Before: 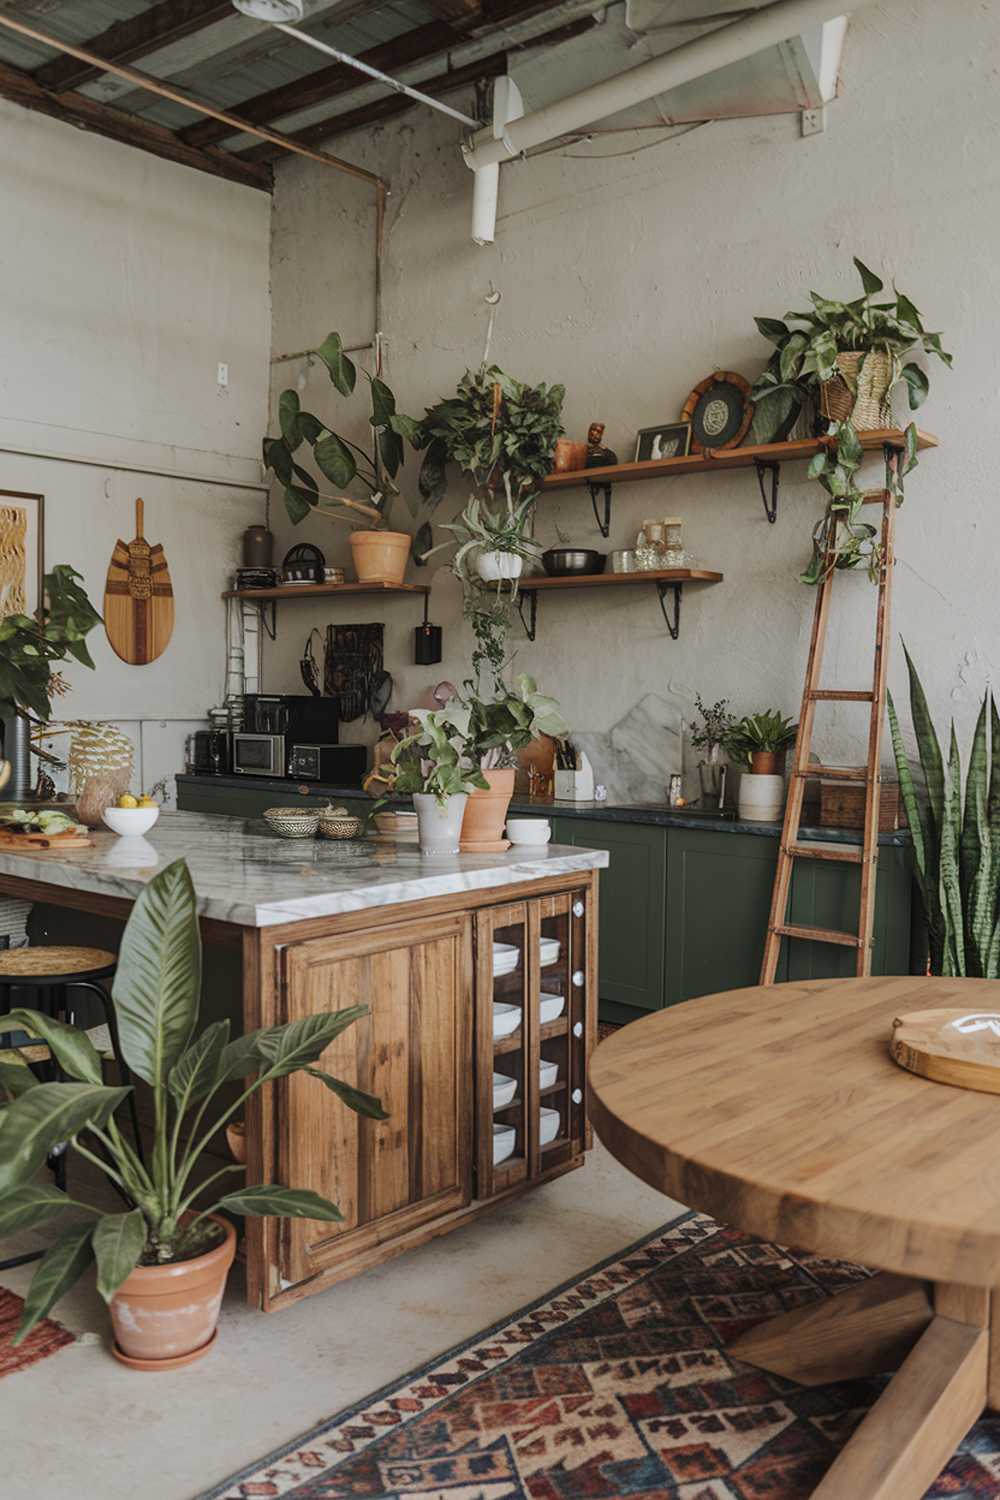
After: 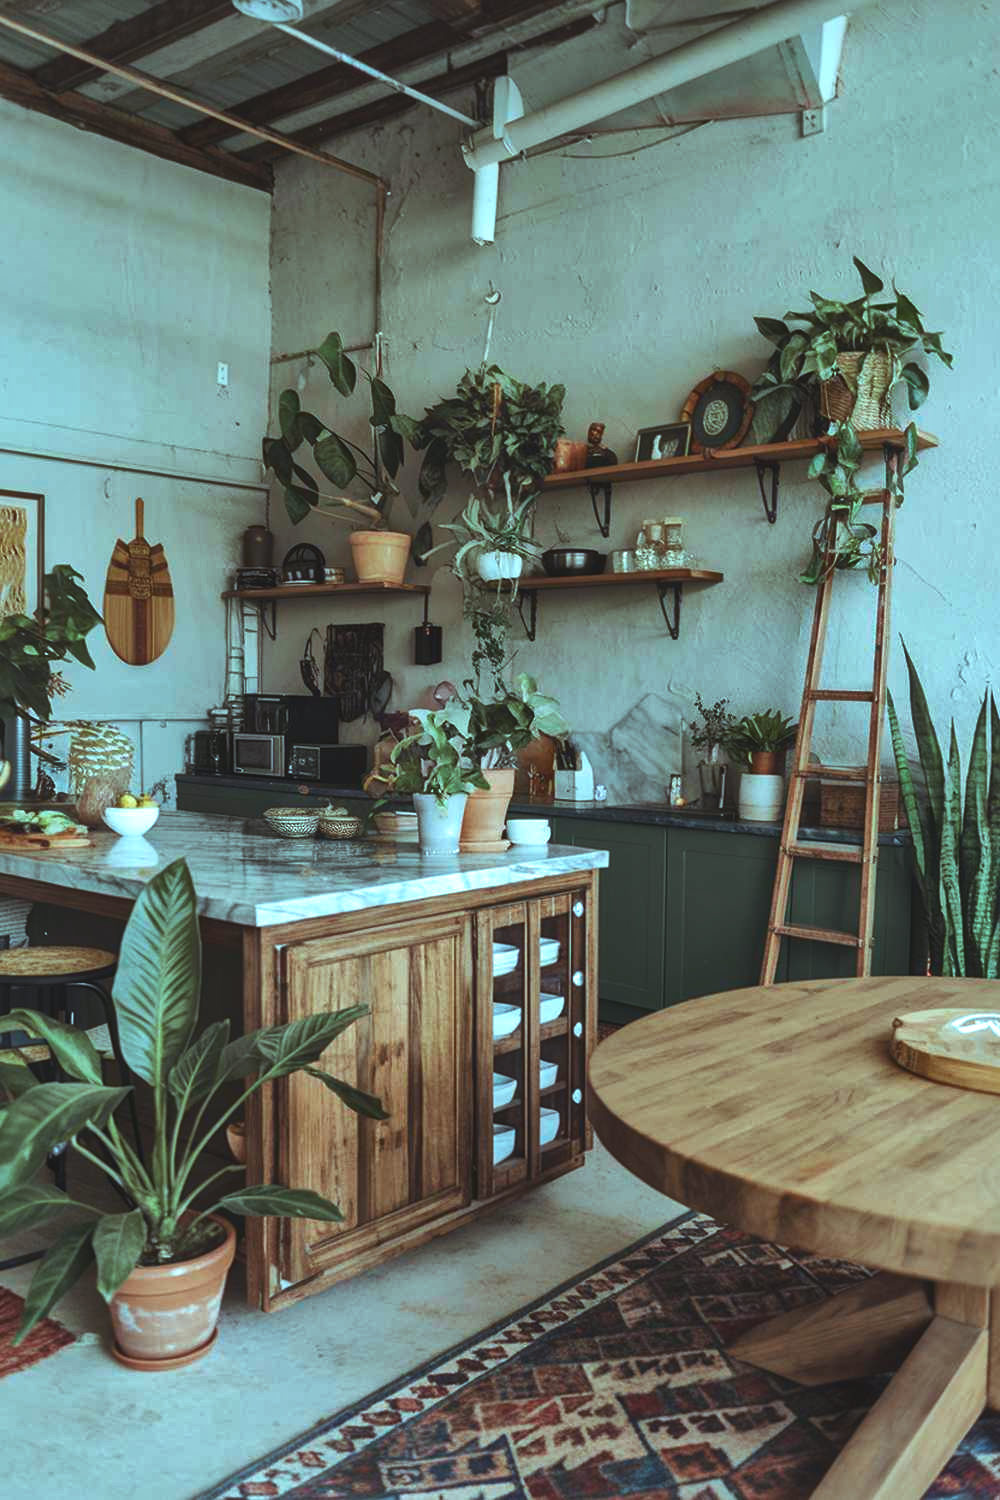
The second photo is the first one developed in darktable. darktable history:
color balance rgb: highlights gain › chroma 5.444%, highlights gain › hue 198.46°, global offset › luminance 0.491%, global offset › hue 60.53°, linear chroma grading › shadows -1.902%, linear chroma grading › highlights -14.048%, linear chroma grading › global chroma -9.392%, linear chroma grading › mid-tones -10.066%, perceptual saturation grading › global saturation 0.532%, perceptual saturation grading › highlights -25.449%, perceptual saturation grading › shadows 29.309%, global vibrance 44.999%
shadows and highlights: radius 125.33, shadows 30.4, highlights -30.92, low approximation 0.01, soften with gaussian
color calibration: illuminant as shot in camera, x 0.358, y 0.373, temperature 4628.91 K
local contrast: mode bilateral grid, contrast 20, coarseness 49, detail 144%, midtone range 0.2
tone curve: curves: ch0 [(0, 0.081) (0.483, 0.453) (0.881, 0.992)], preserve colors none
